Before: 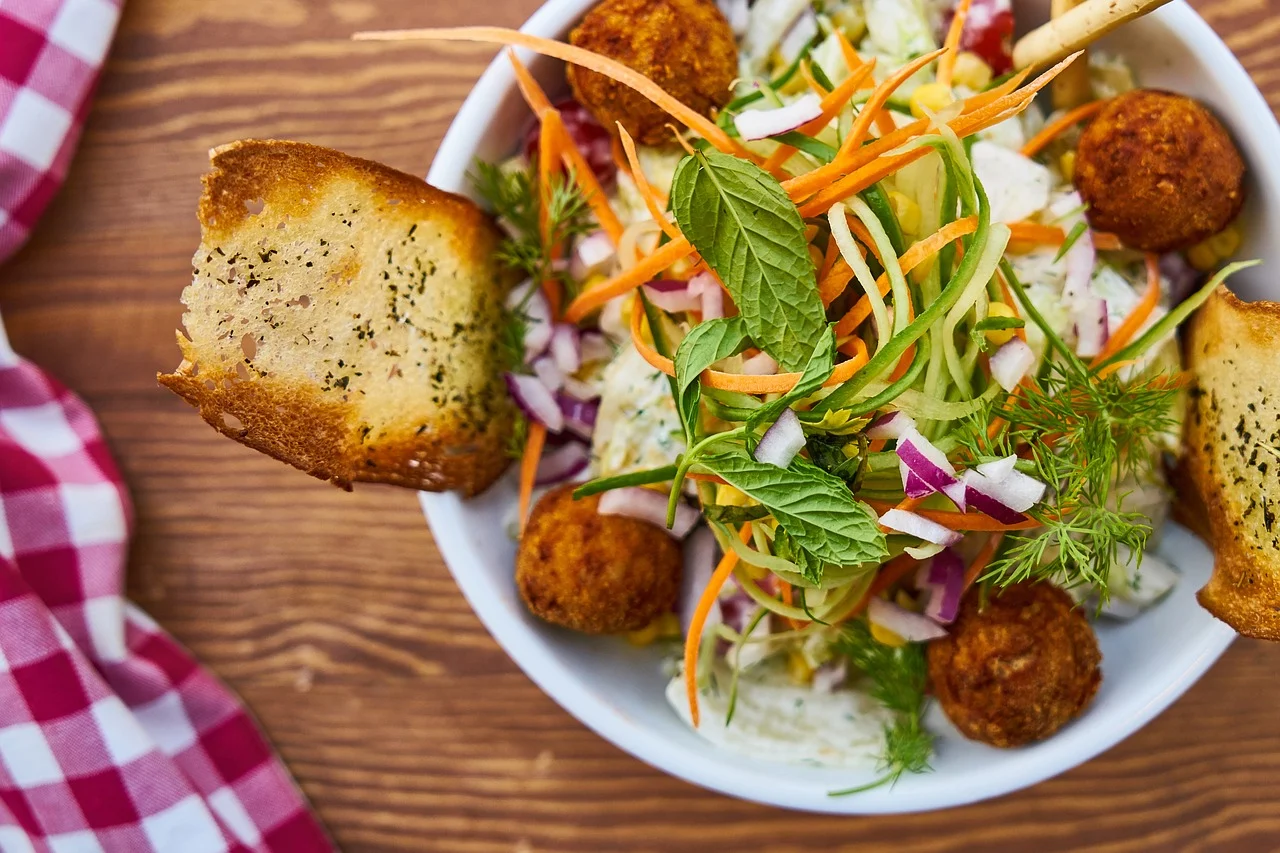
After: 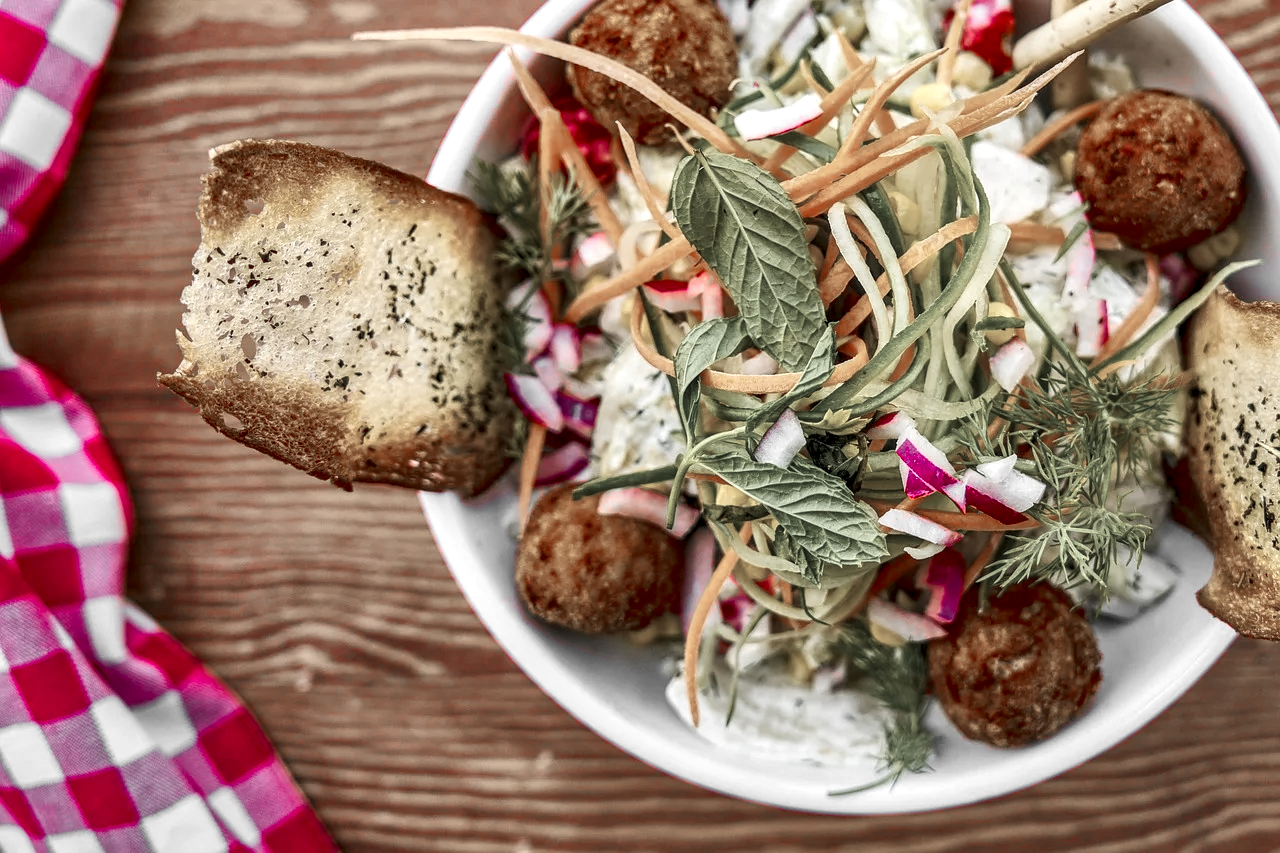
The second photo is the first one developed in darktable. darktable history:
color zones: curves: ch1 [(0, 0.831) (0.08, 0.771) (0.157, 0.268) (0.241, 0.207) (0.562, -0.005) (0.714, -0.013) (0.876, 0.01) (1, 0.831)]
local contrast: detail 154%
